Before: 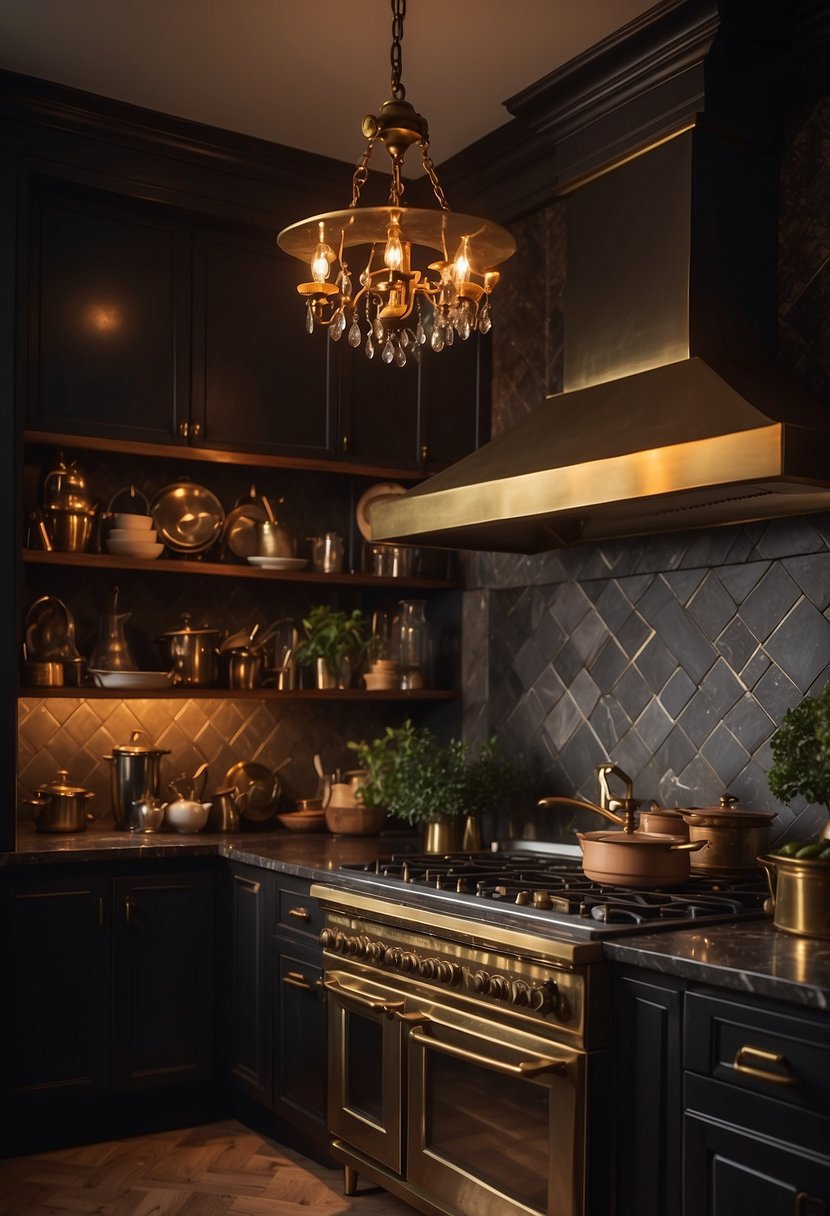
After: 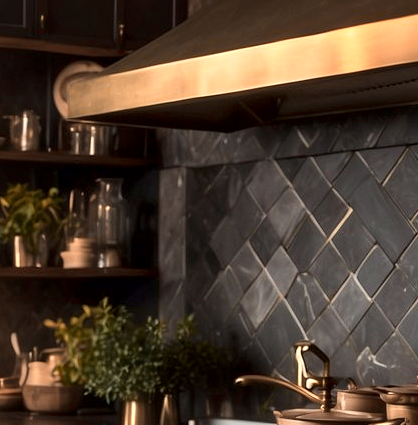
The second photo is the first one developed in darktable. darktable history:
crop: left 36.554%, top 34.725%, right 12.985%, bottom 30.315%
color zones: curves: ch0 [(0.009, 0.528) (0.136, 0.6) (0.255, 0.586) (0.39, 0.528) (0.522, 0.584) (0.686, 0.736) (0.849, 0.561)]; ch1 [(0.045, 0.781) (0.14, 0.416) (0.257, 0.695) (0.442, 0.032) (0.738, 0.338) (0.818, 0.632) (0.891, 0.741) (1, 0.704)]; ch2 [(0, 0.667) (0.141, 0.52) (0.26, 0.37) (0.474, 0.432) (0.743, 0.286)]
local contrast: mode bilateral grid, contrast 25, coarseness 59, detail 150%, midtone range 0.2
